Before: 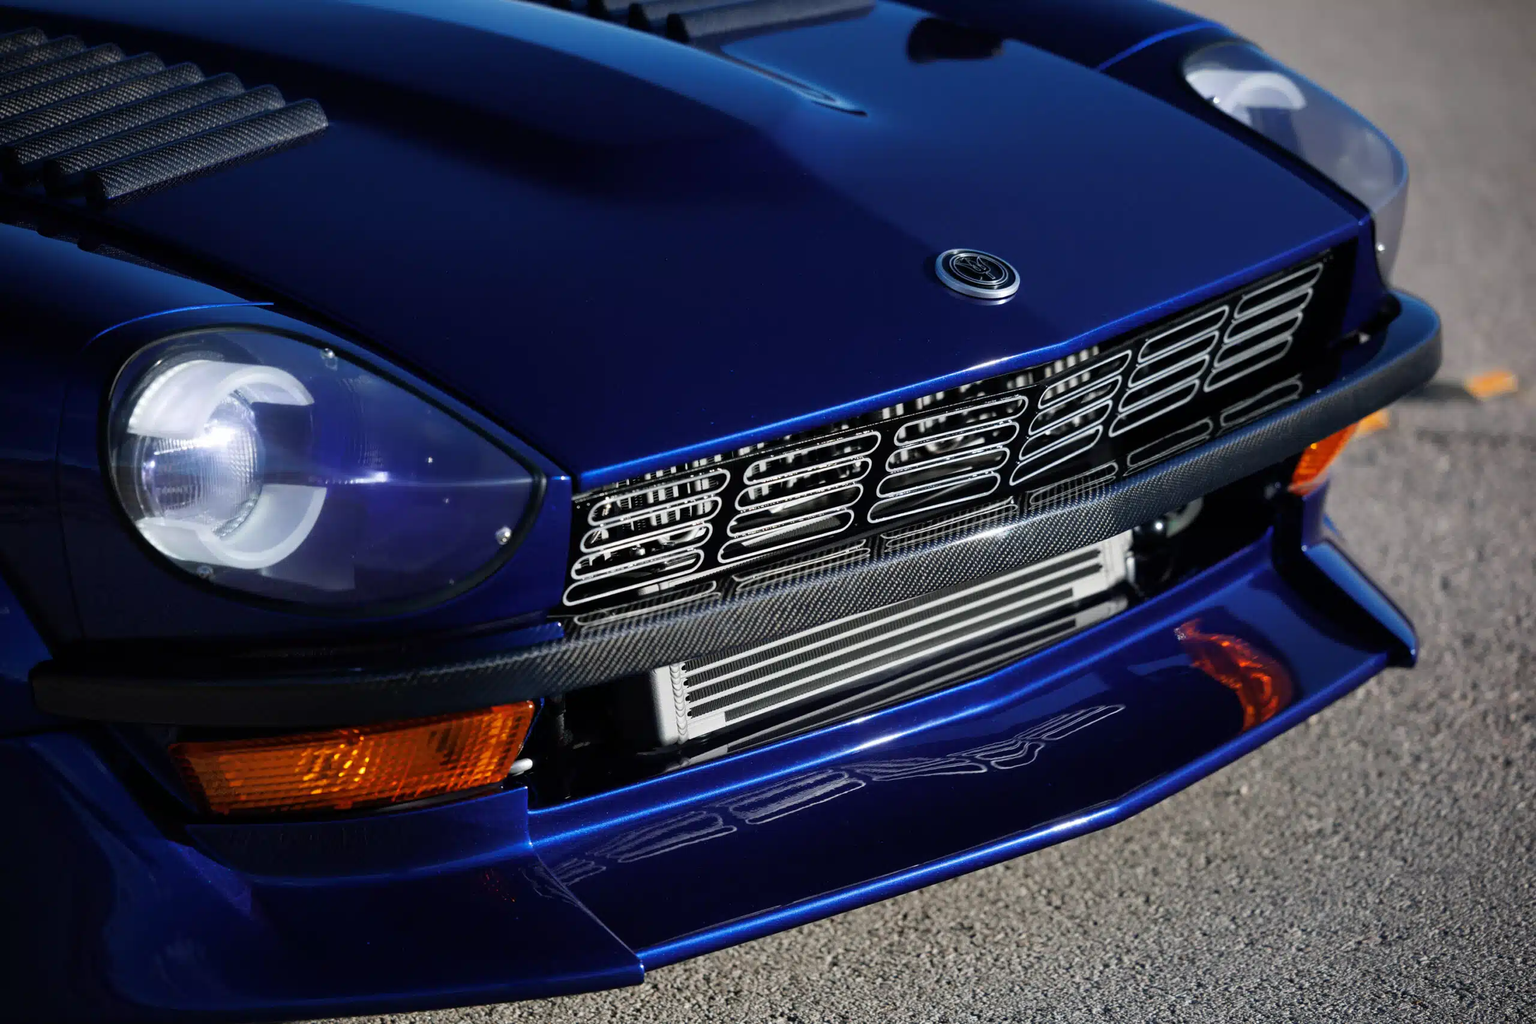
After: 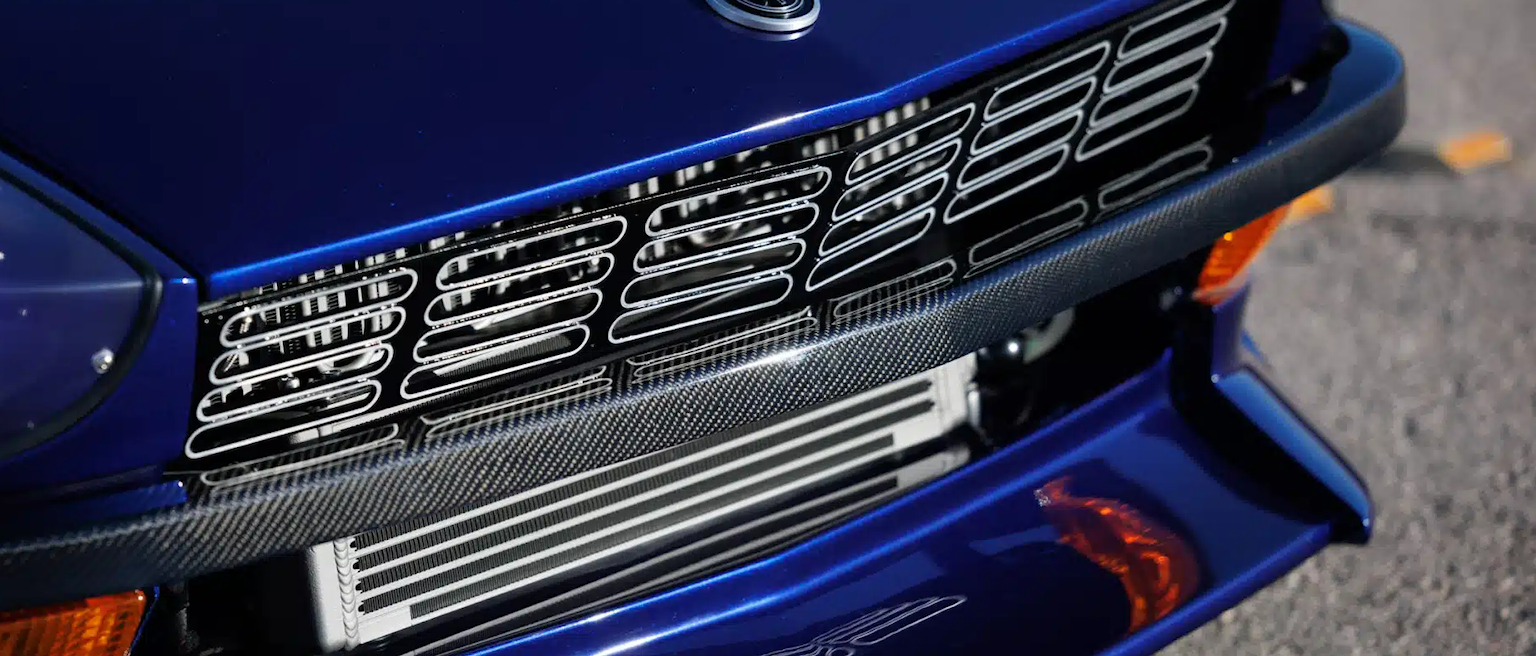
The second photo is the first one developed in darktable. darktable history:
crop and rotate: left 27.973%, top 27%, bottom 26.82%
